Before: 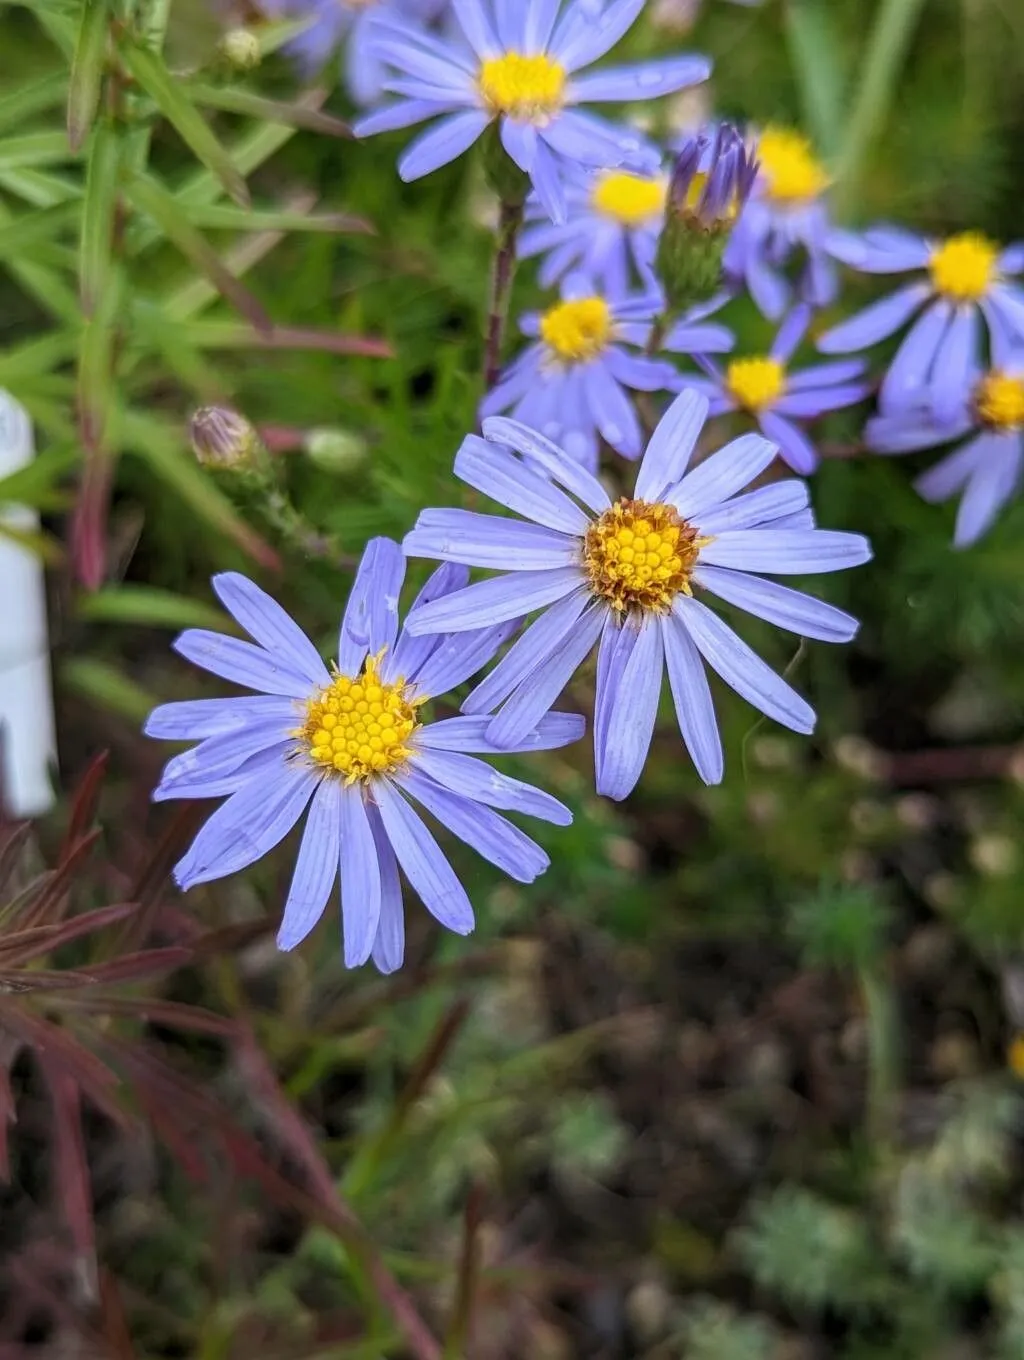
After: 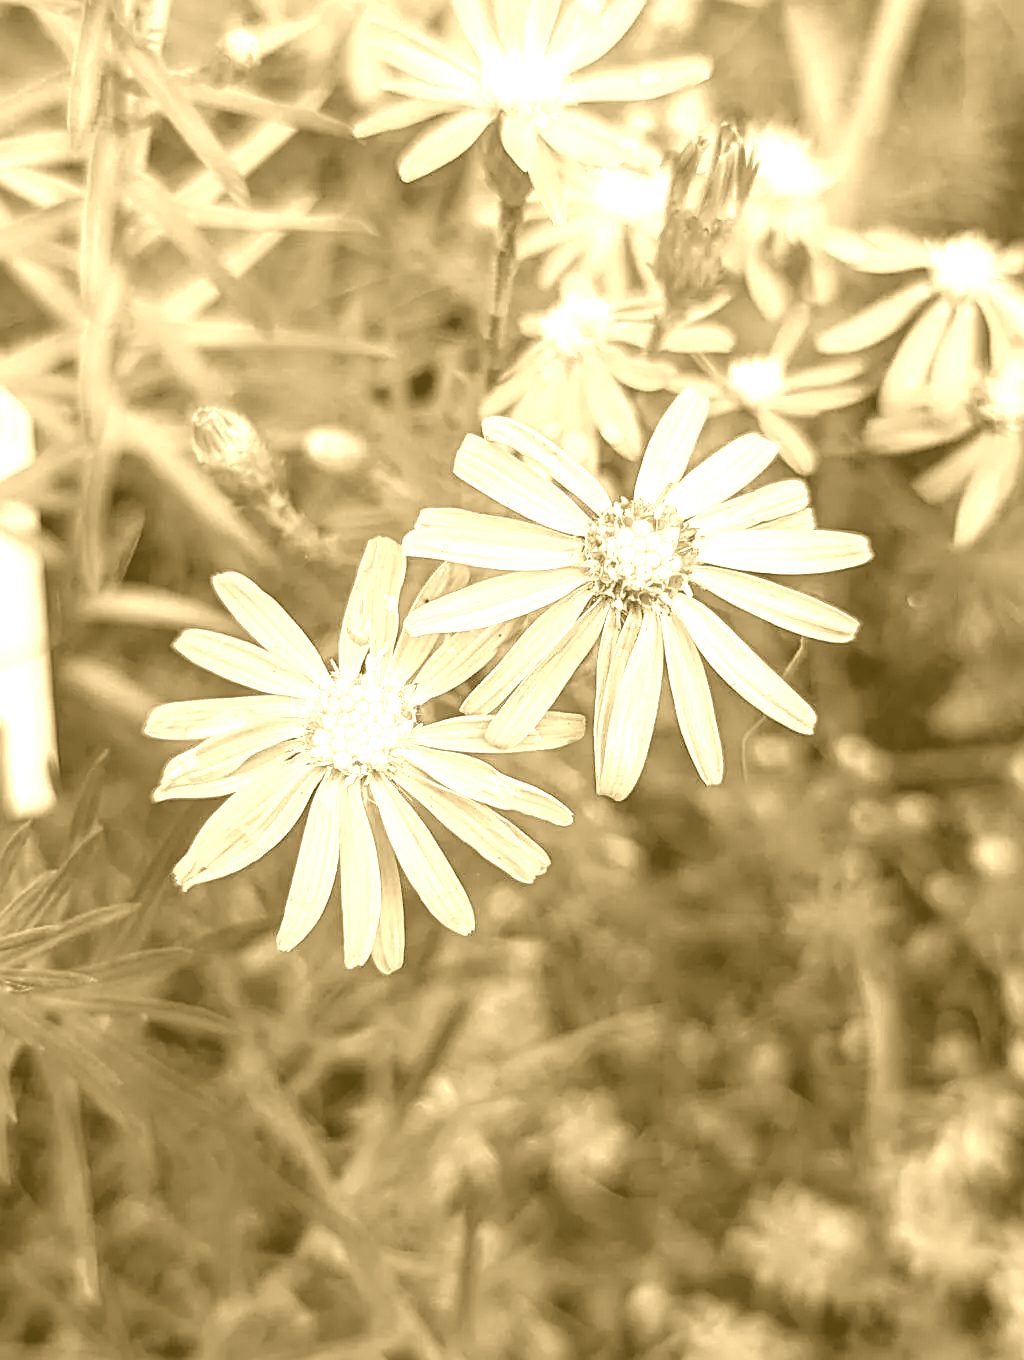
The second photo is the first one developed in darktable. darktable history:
exposure: exposure 0.485 EV, compensate highlight preservation false
sharpen: on, module defaults
colorize: hue 36°, source mix 100%
